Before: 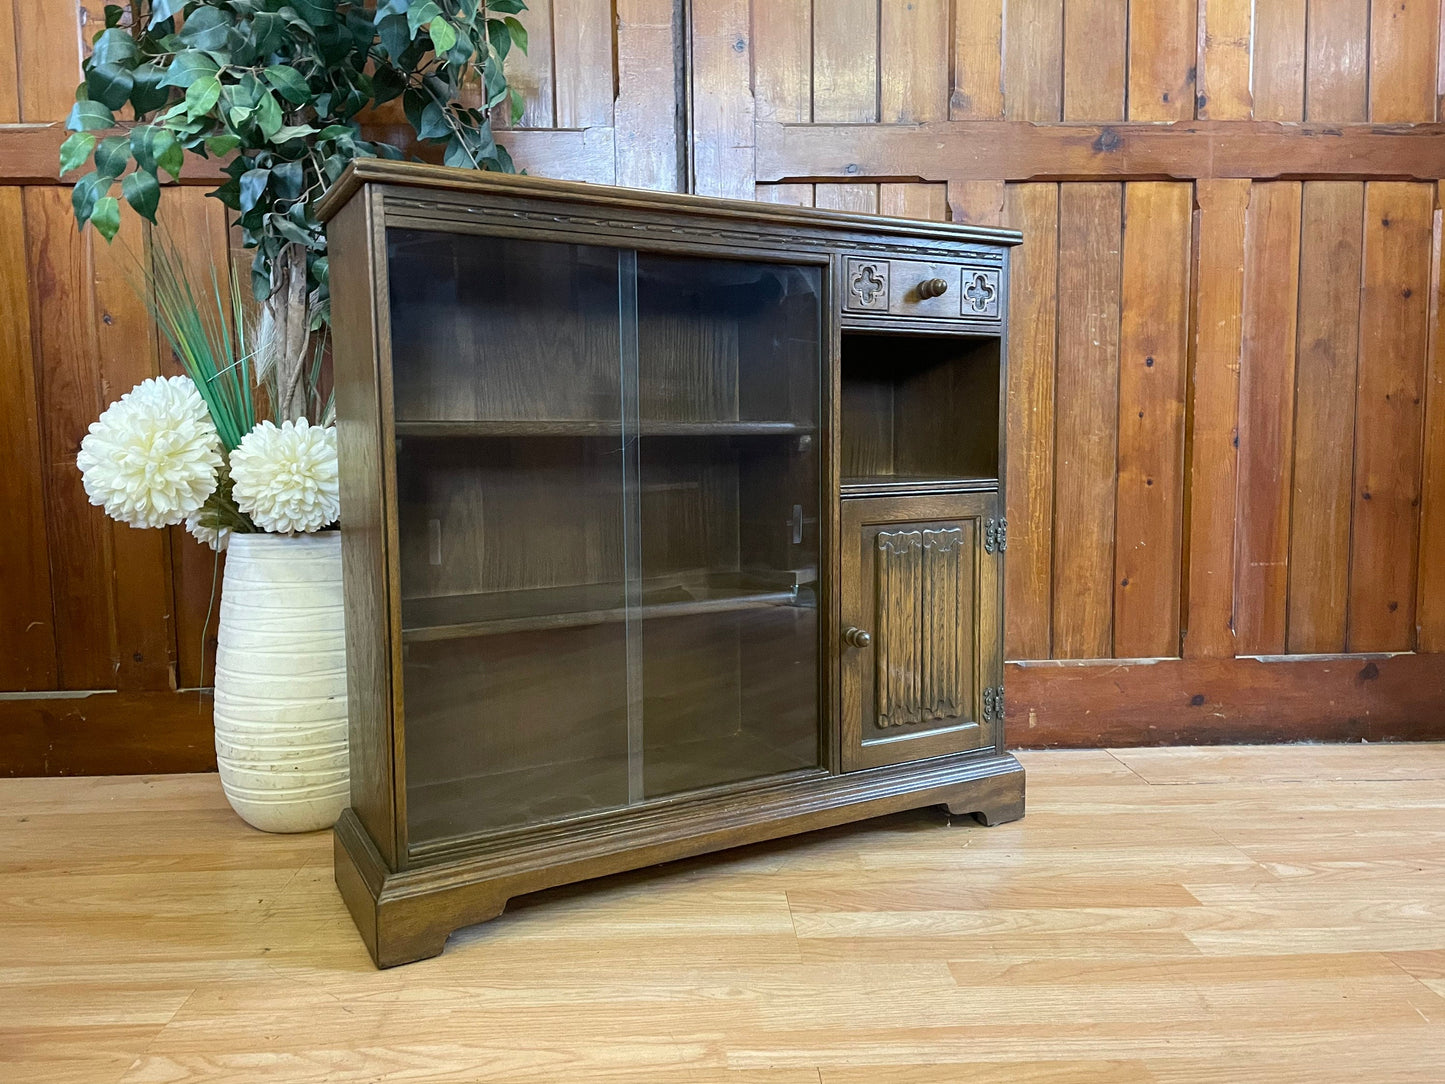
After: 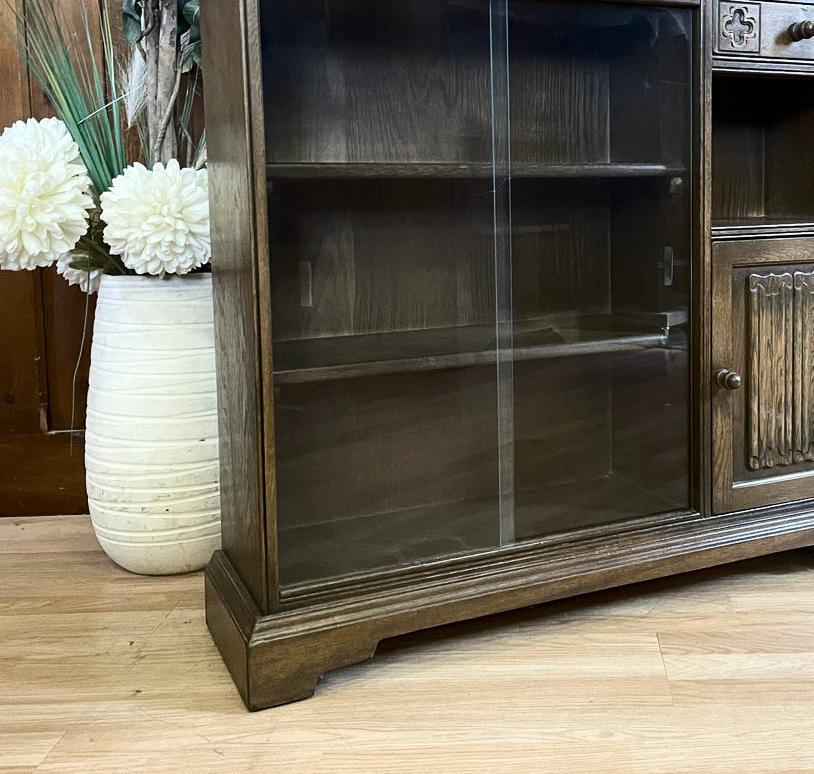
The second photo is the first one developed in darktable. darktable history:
crop: left 8.966%, top 23.852%, right 34.699%, bottom 4.703%
contrast brightness saturation: contrast 0.25, saturation -0.31
